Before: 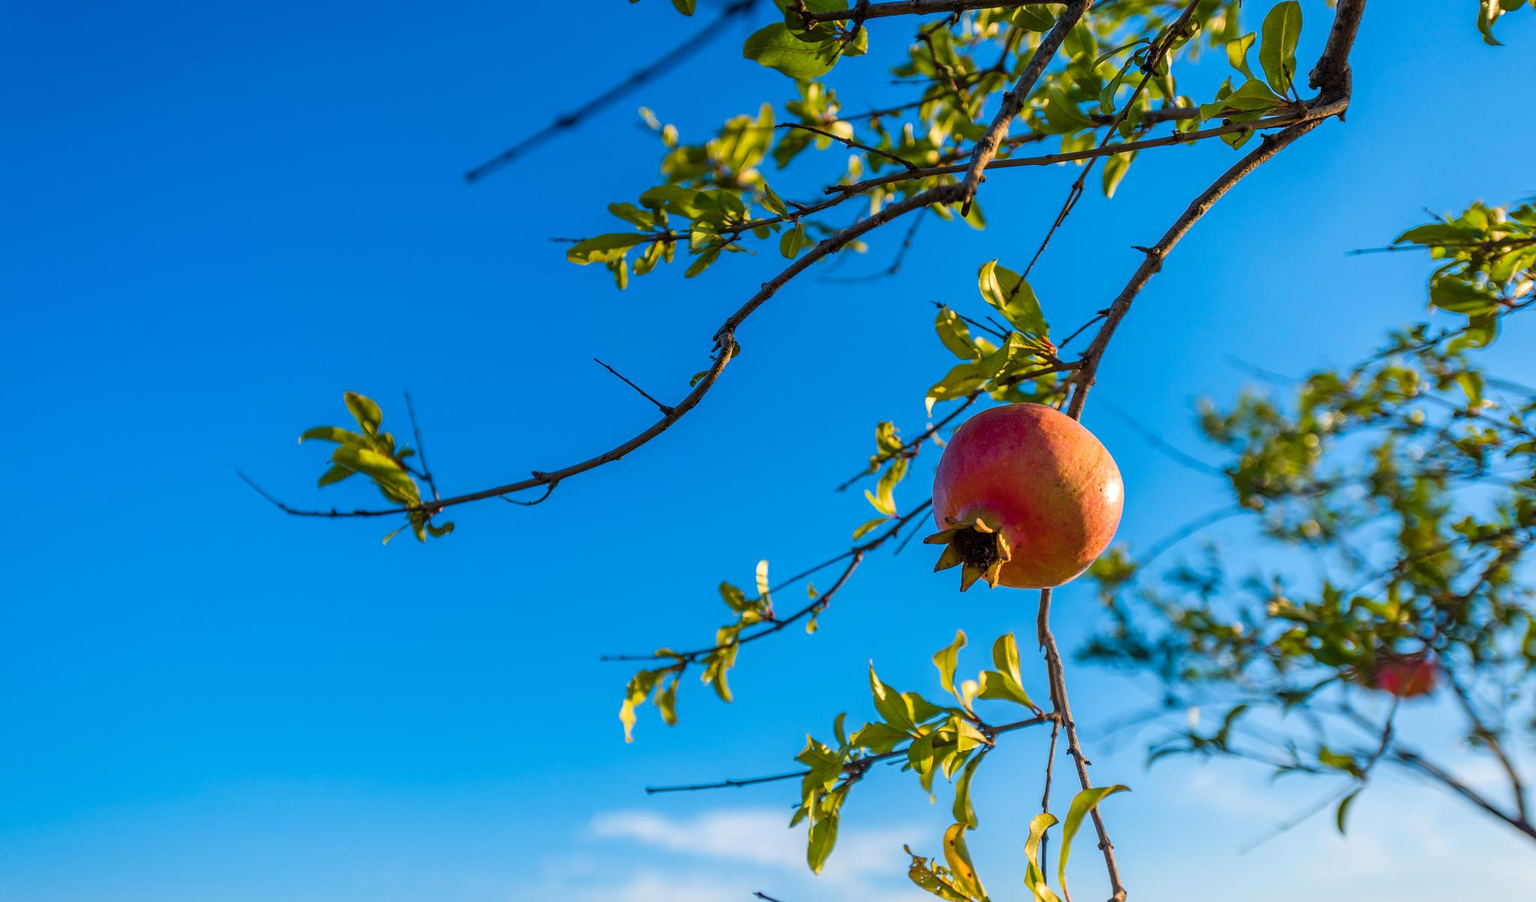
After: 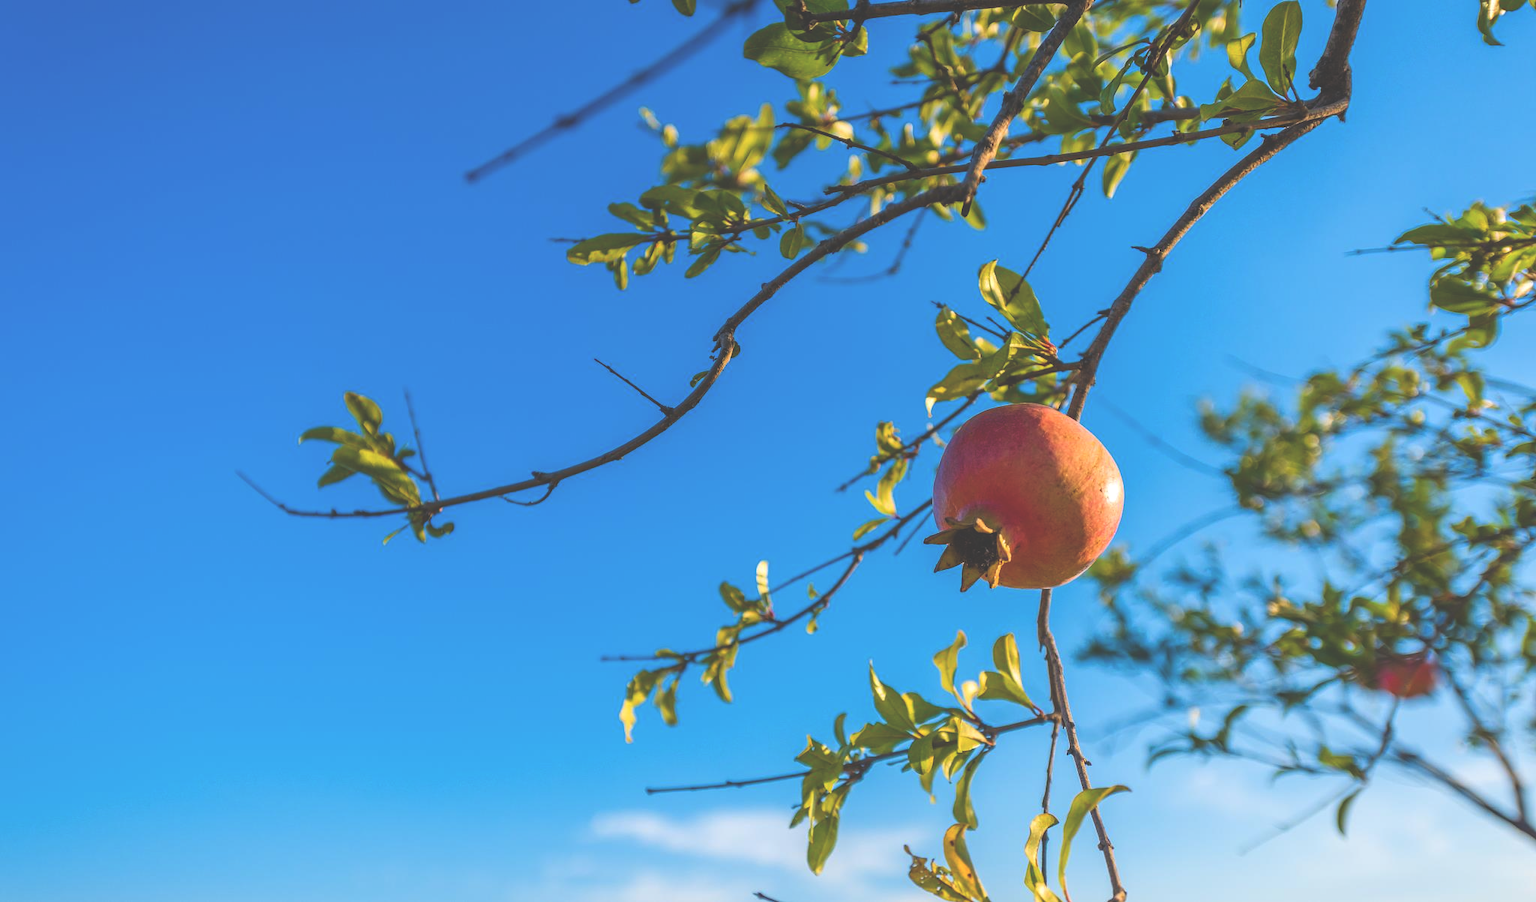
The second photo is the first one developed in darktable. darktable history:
exposure: black level correction -0.04, exposure 0.064 EV, compensate highlight preservation false
